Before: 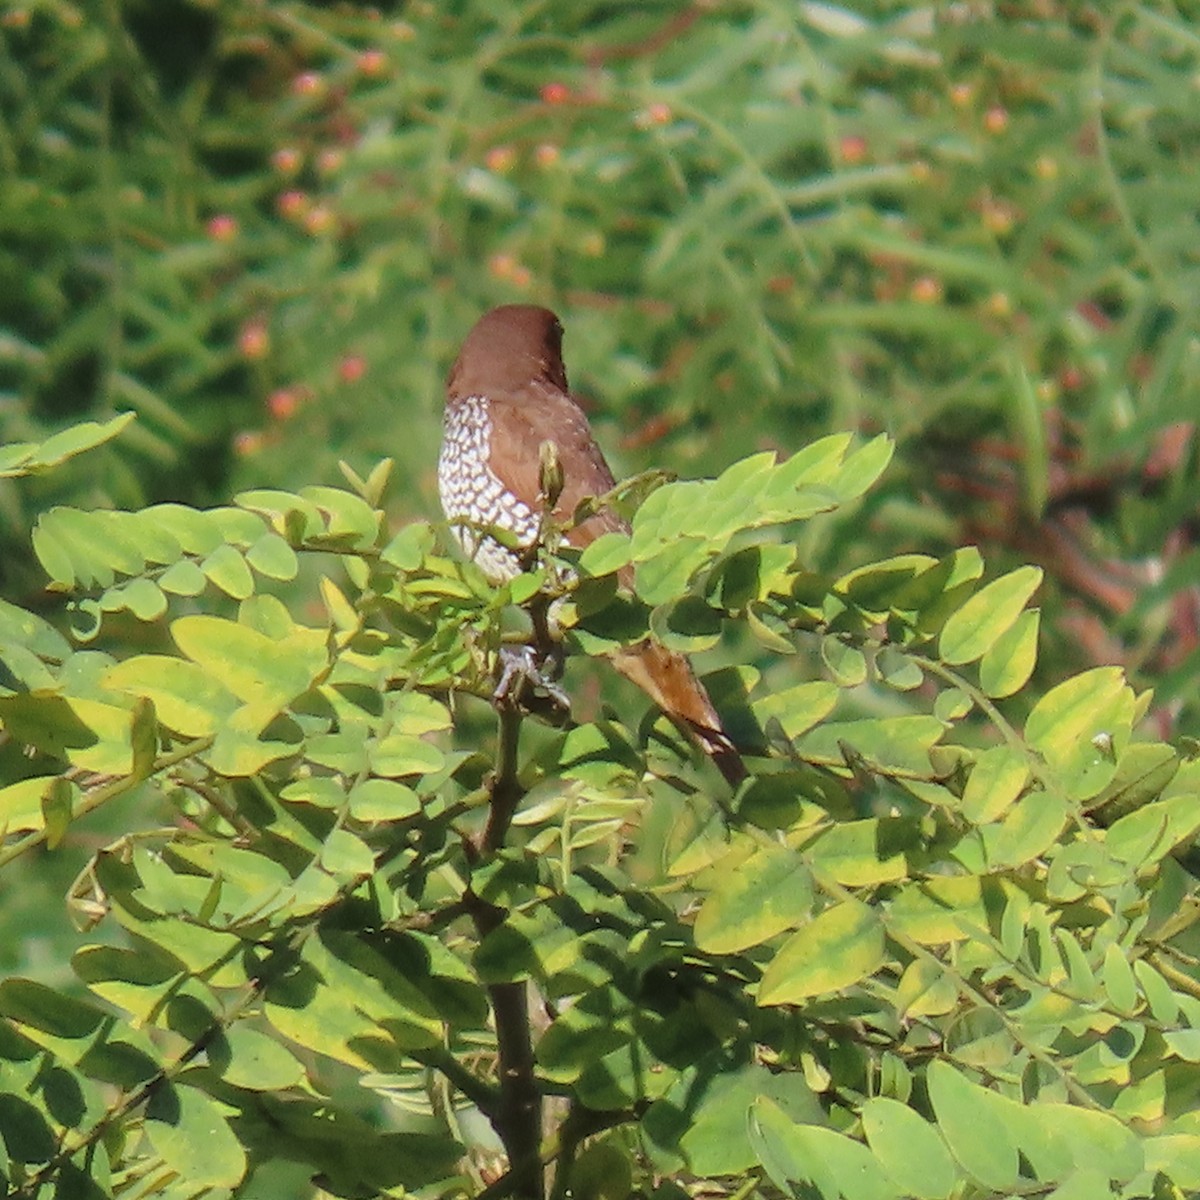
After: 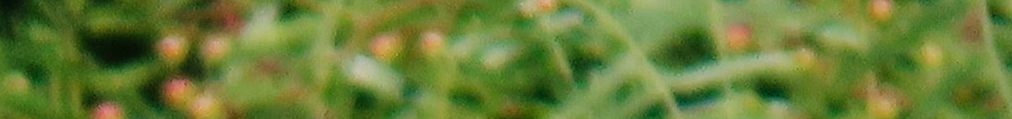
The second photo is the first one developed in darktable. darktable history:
shadows and highlights: soften with gaussian
sigmoid: contrast 1.8, skew -0.2, preserve hue 0%, red attenuation 0.1, red rotation 0.035, green attenuation 0.1, green rotation -0.017, blue attenuation 0.15, blue rotation -0.052, base primaries Rec2020
crop and rotate: left 9.644%, top 9.491%, right 6.021%, bottom 80.509%
